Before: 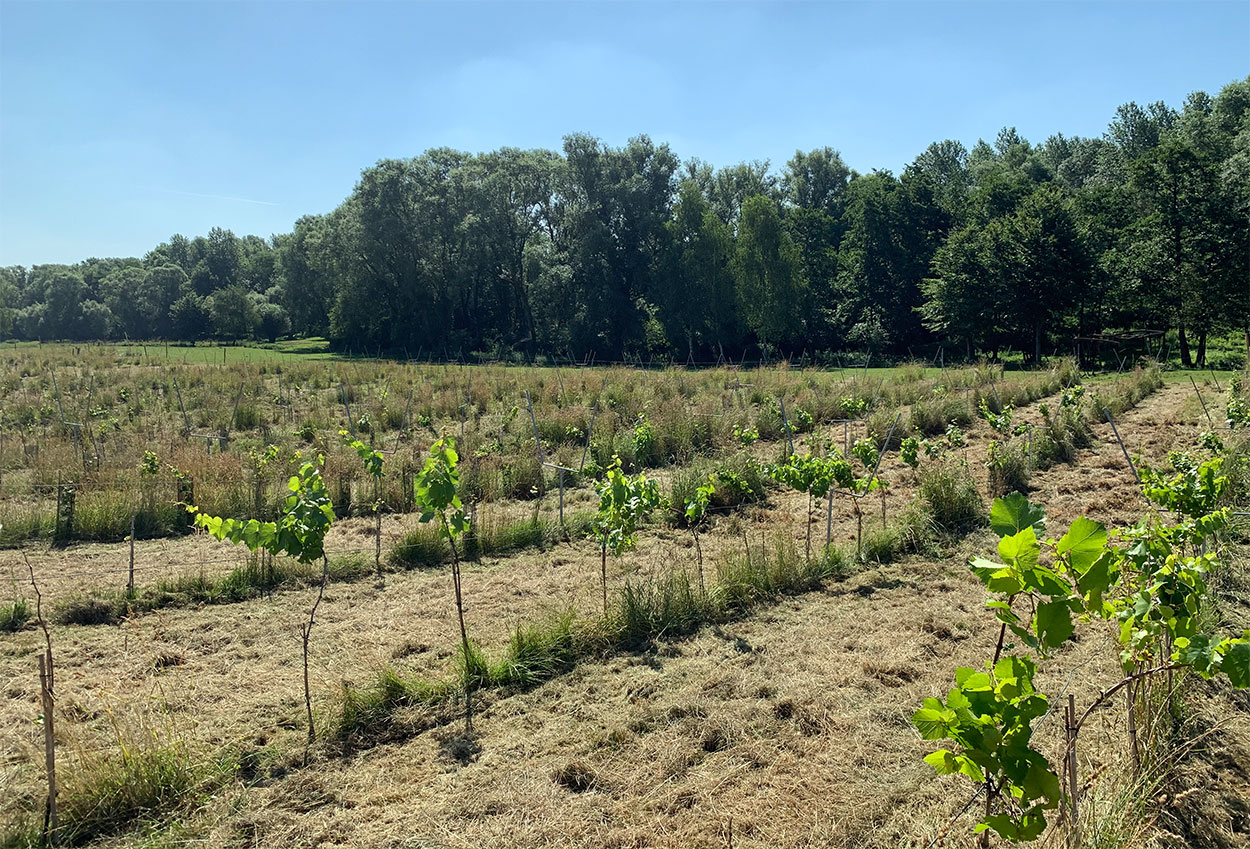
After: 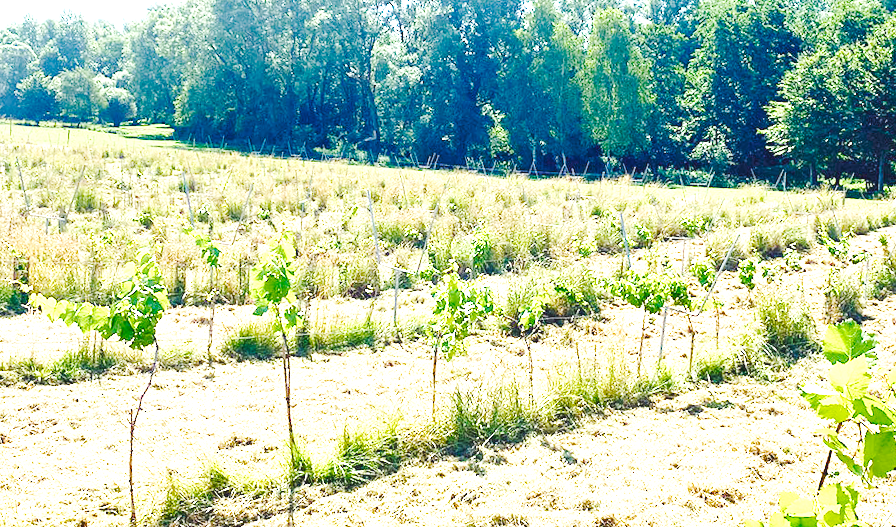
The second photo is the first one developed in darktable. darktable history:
exposure: black level correction 0, exposure 1.45 EV, compensate exposure bias true, compensate highlight preservation false
base curve: curves: ch0 [(0, 0.007) (0.028, 0.063) (0.121, 0.311) (0.46, 0.743) (0.859, 0.957) (1, 1)], preserve colors none
color balance rgb: linear chroma grading › shadows -2.2%, linear chroma grading › highlights -15%, linear chroma grading › global chroma -10%, linear chroma grading › mid-tones -10%, perceptual saturation grading › global saturation 45%, perceptual saturation grading › highlights -50%, perceptual saturation grading › shadows 30%, perceptual brilliance grading › global brilliance 18%, global vibrance 45%
crop and rotate: angle -3.37°, left 9.79%, top 20.73%, right 12.42%, bottom 11.82%
